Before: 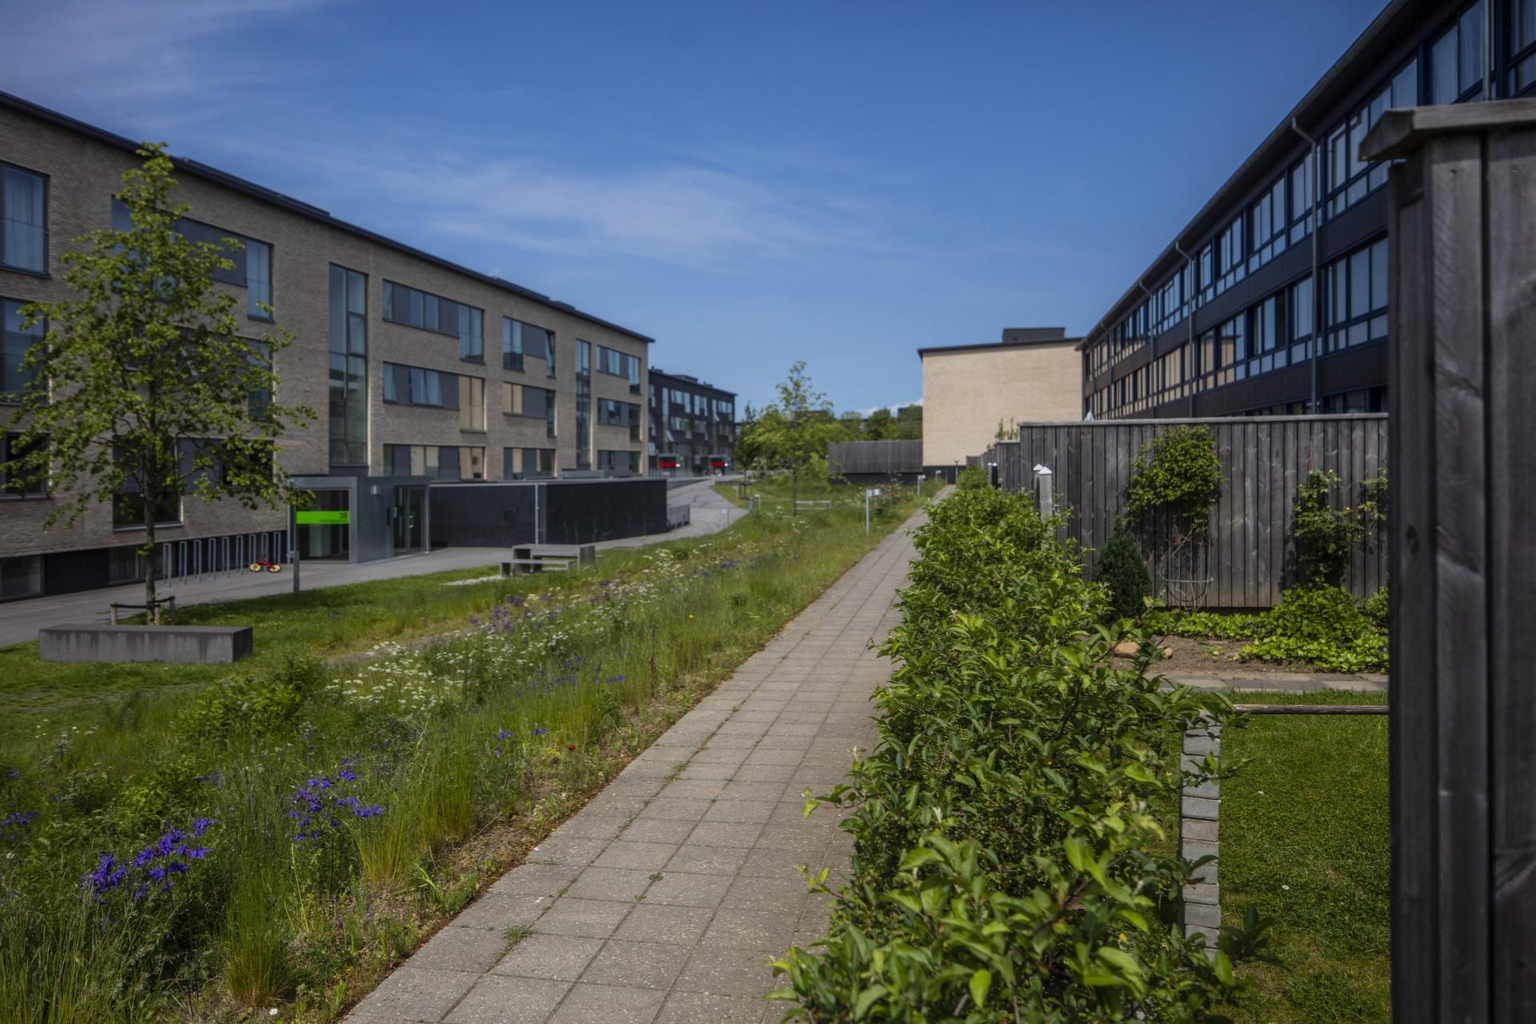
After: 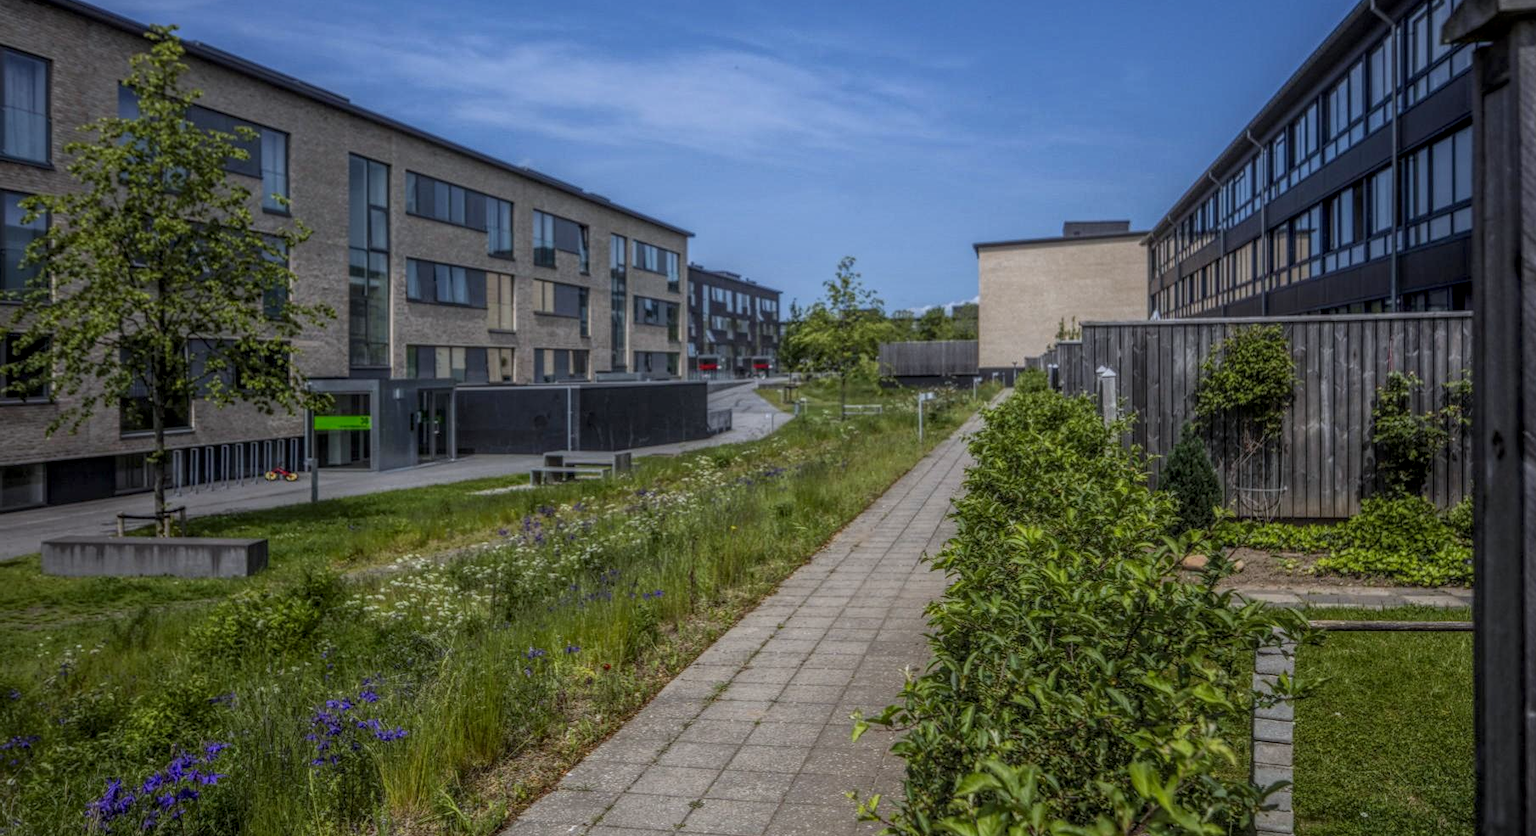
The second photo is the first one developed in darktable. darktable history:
white balance: red 0.976, blue 1.04
crop and rotate: angle 0.03°, top 11.643%, right 5.651%, bottom 11.189%
local contrast: highlights 20%, shadows 30%, detail 200%, midtone range 0.2
